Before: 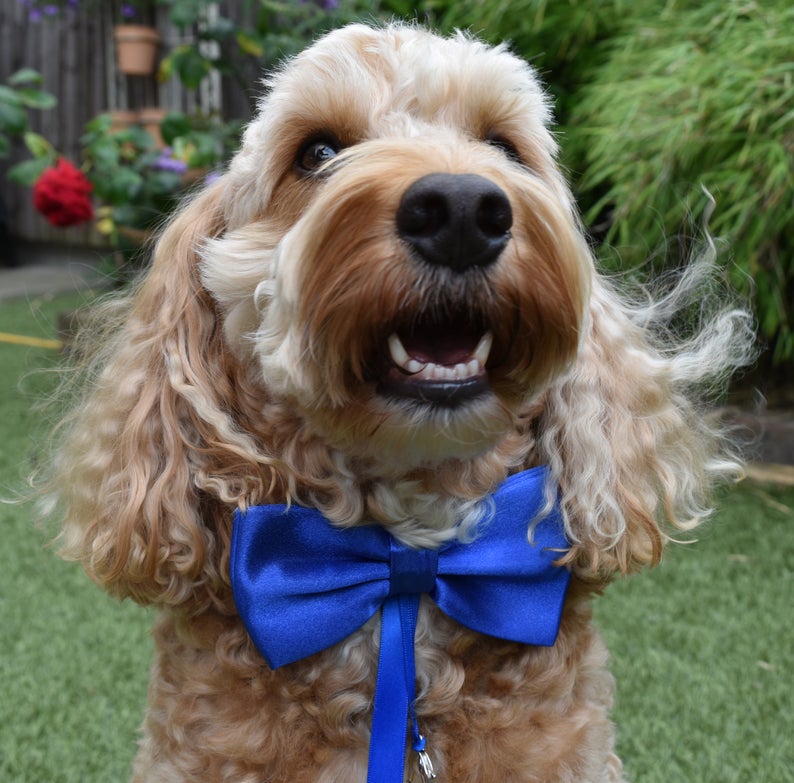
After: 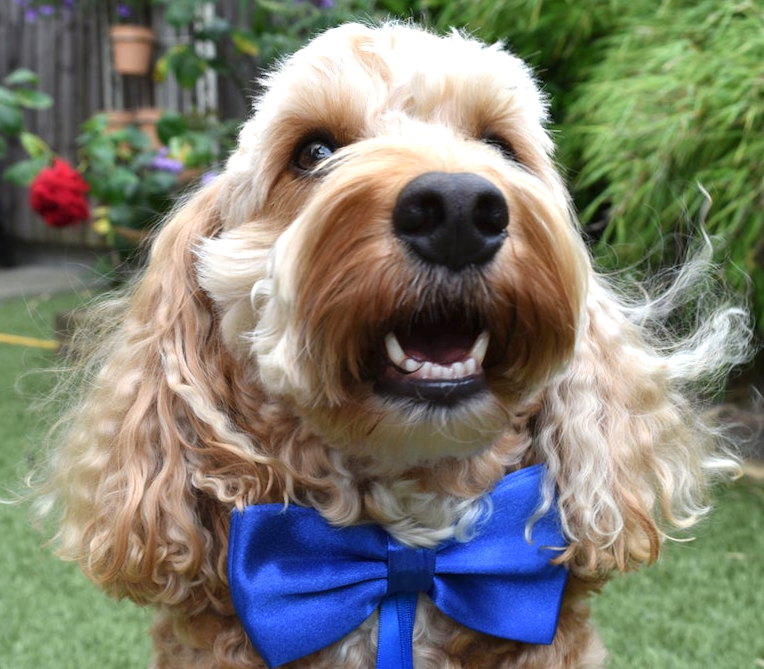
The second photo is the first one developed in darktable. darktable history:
exposure: exposure 0.574 EV, compensate highlight preservation false
crop and rotate: angle 0.2°, left 0.275%, right 3.127%, bottom 14.18%
